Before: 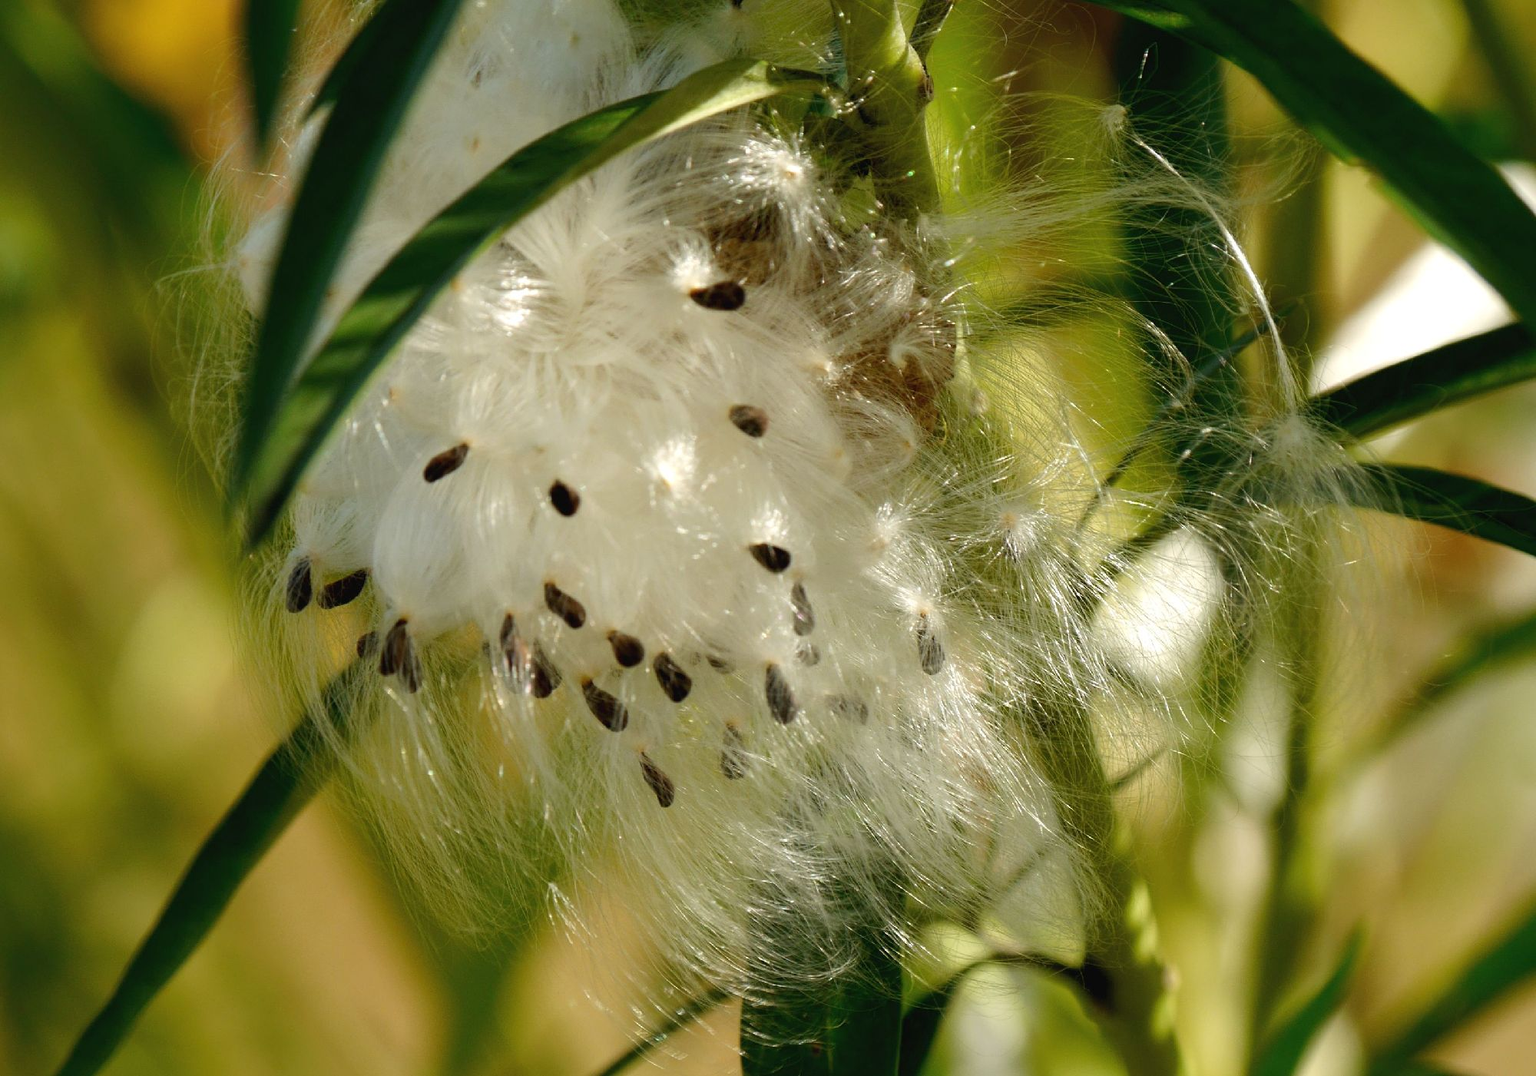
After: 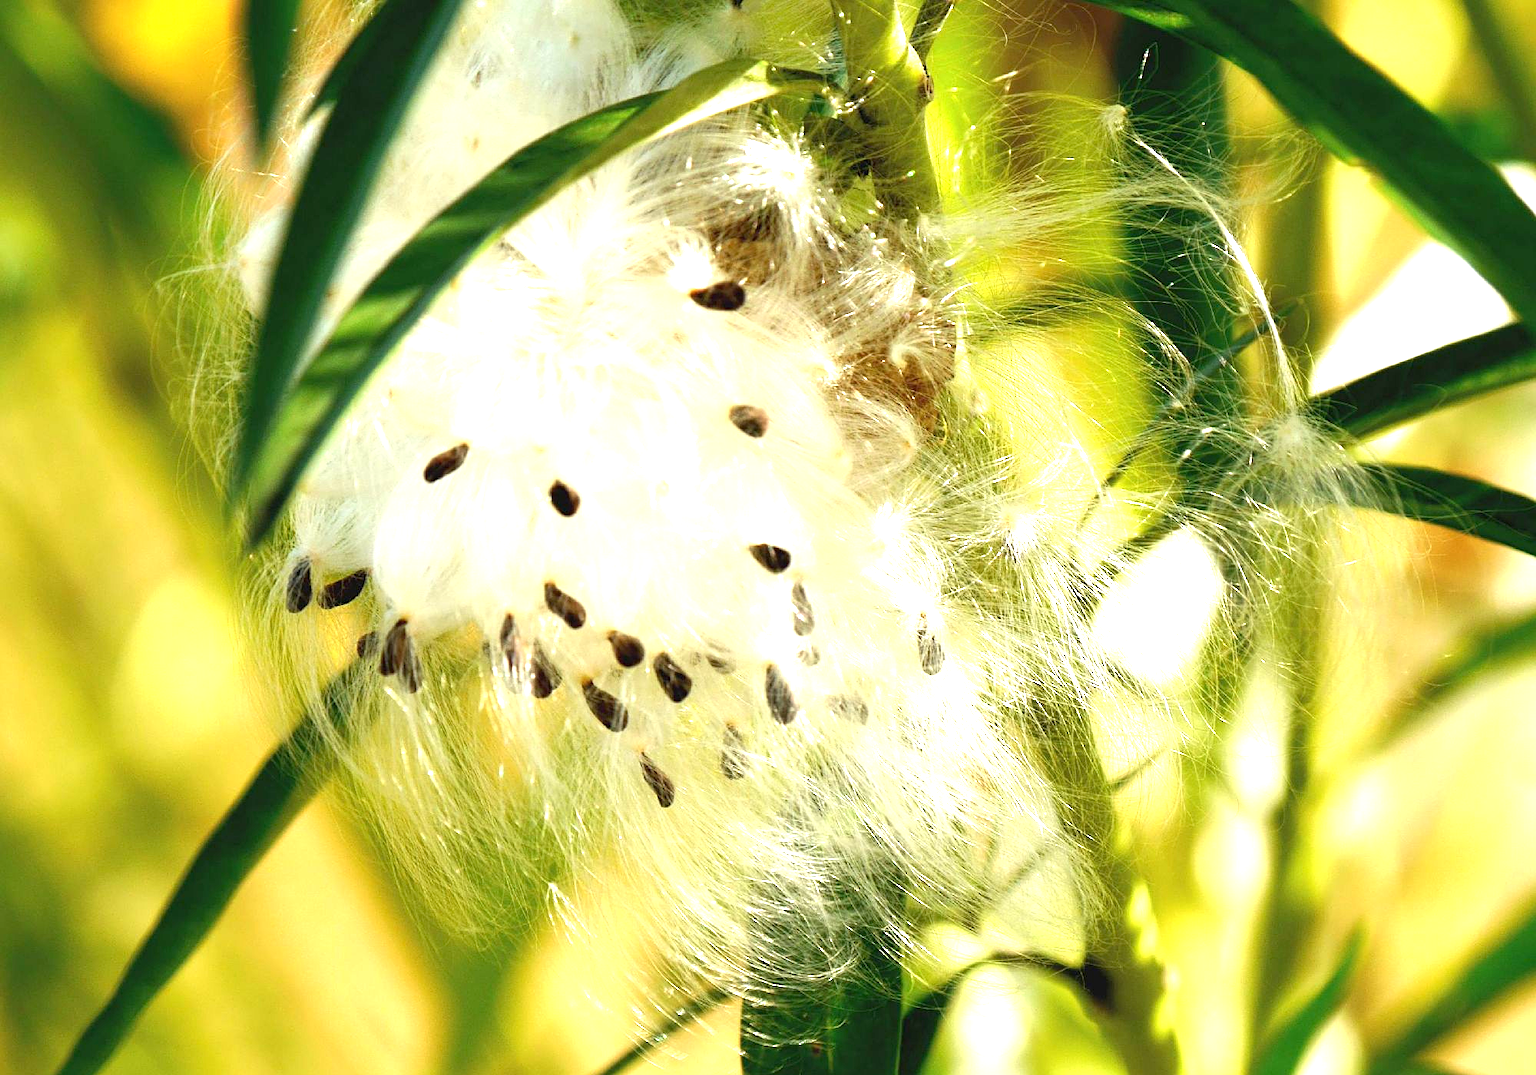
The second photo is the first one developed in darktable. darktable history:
sharpen: amount 0.204
exposure: black level correction 0.001, exposure 1.721 EV, compensate exposure bias true, compensate highlight preservation false
